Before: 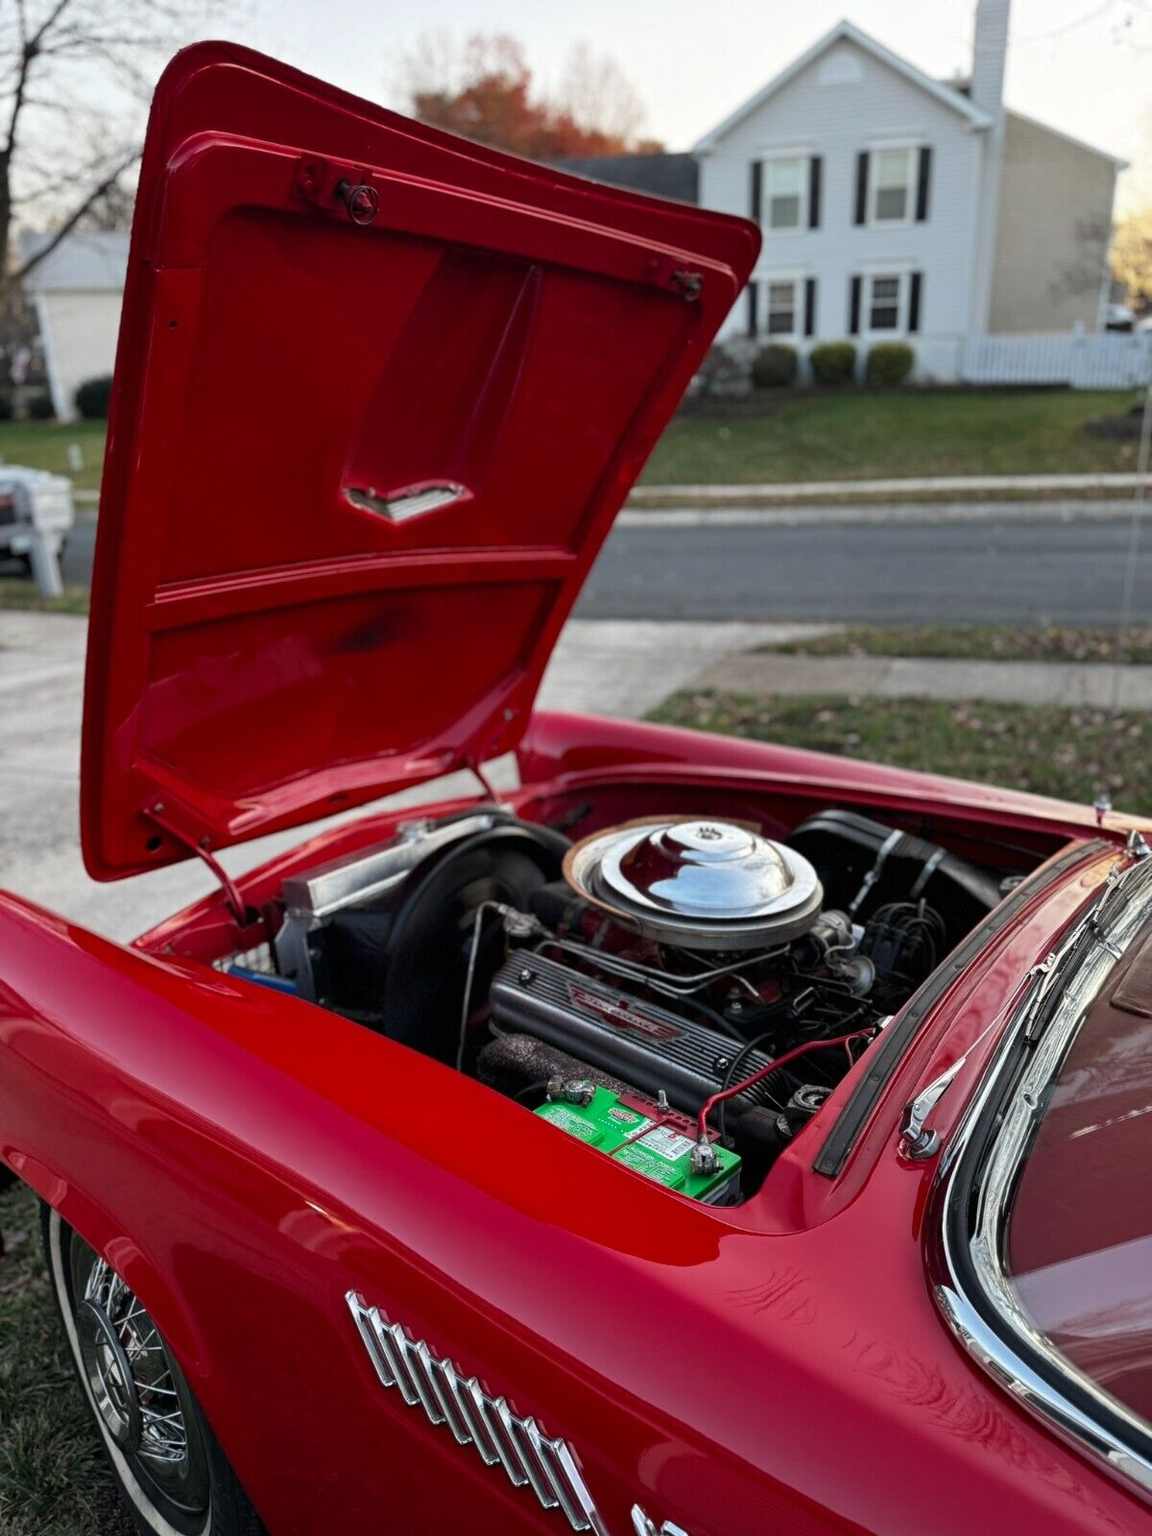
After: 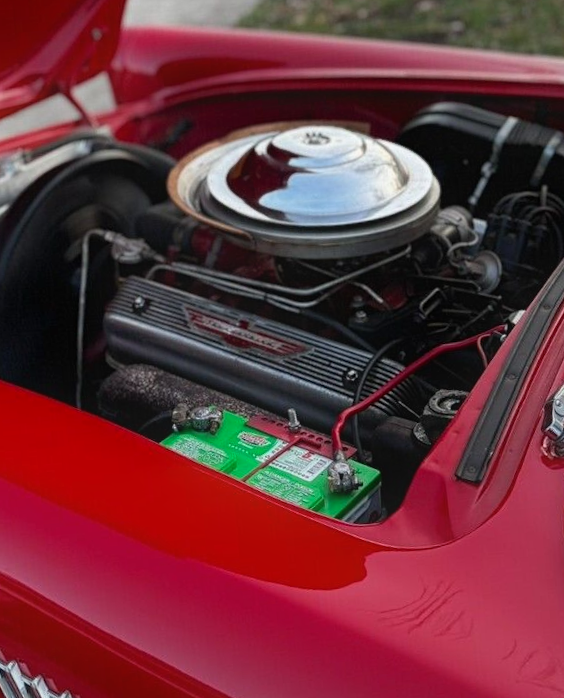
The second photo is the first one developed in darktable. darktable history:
crop: left 37.221%, top 45.169%, right 20.63%, bottom 13.777%
contrast equalizer: y [[0.439, 0.44, 0.442, 0.457, 0.493, 0.498], [0.5 ×6], [0.5 ×6], [0 ×6], [0 ×6]]
color balance: input saturation 99%
rotate and perspective: rotation -5.2°, automatic cropping off
